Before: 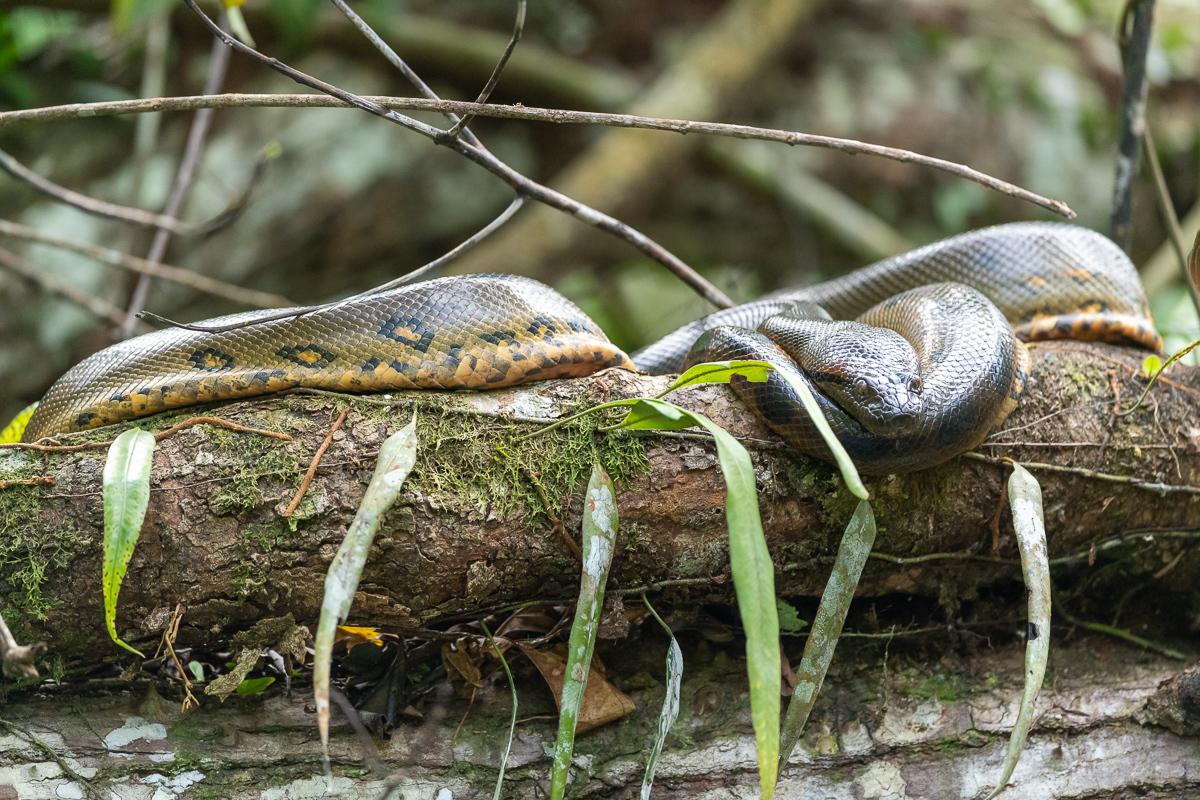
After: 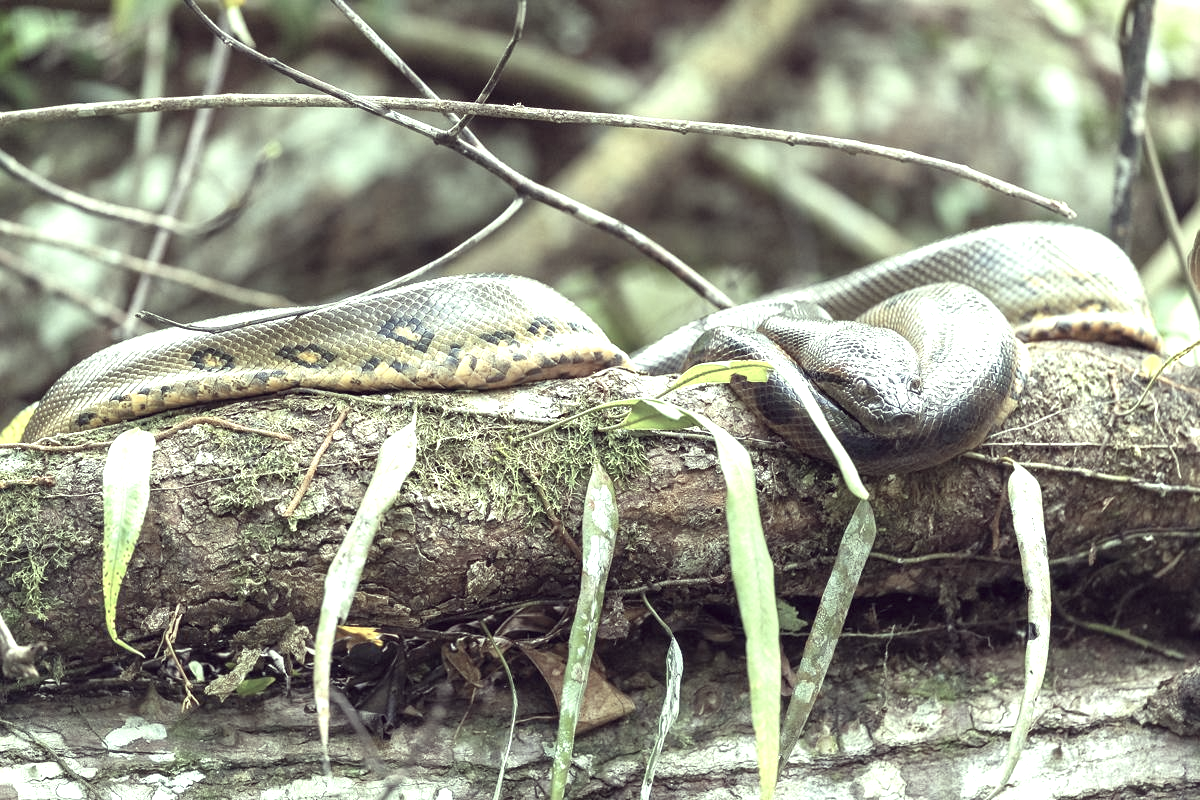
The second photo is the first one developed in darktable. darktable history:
color correction: highlights a* -20.17, highlights b* 20.27, shadows a* 20.03, shadows b* -20.46, saturation 0.43
exposure: exposure 1.089 EV, compensate highlight preservation false
tone equalizer: on, module defaults
